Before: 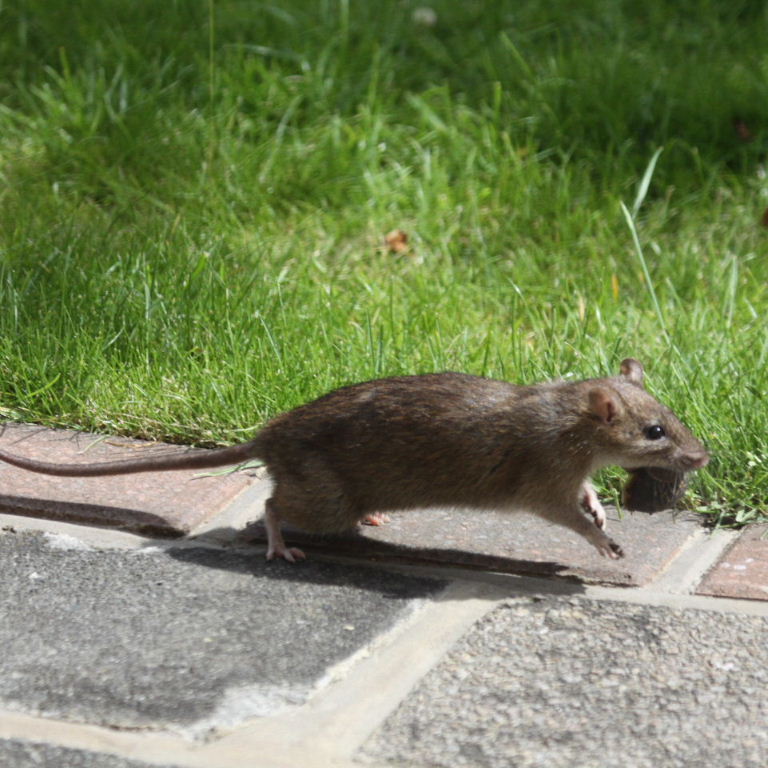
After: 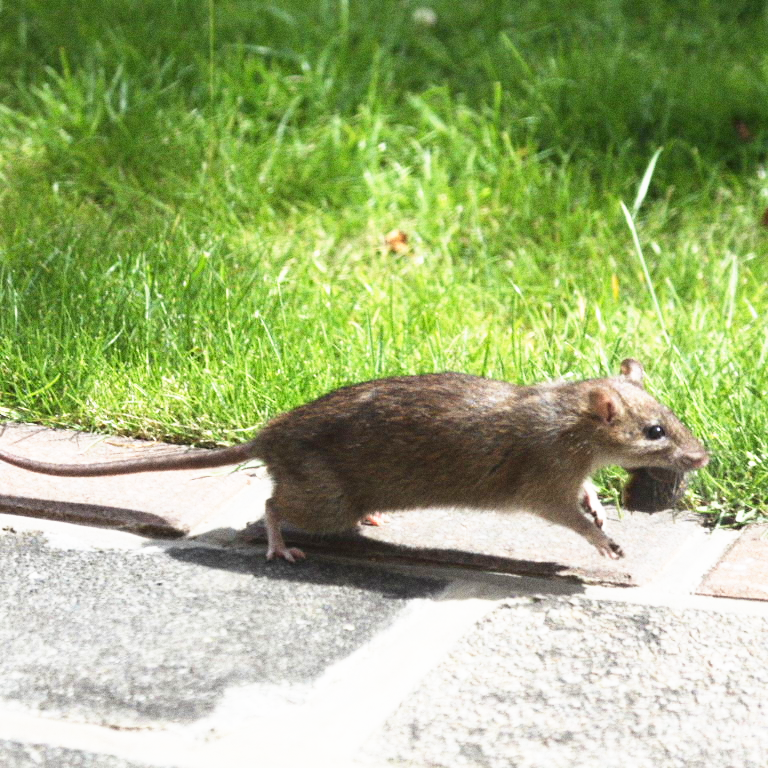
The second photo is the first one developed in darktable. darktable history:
grain: on, module defaults
base curve: curves: ch0 [(0, 0) (0.495, 0.917) (1, 1)], preserve colors none
